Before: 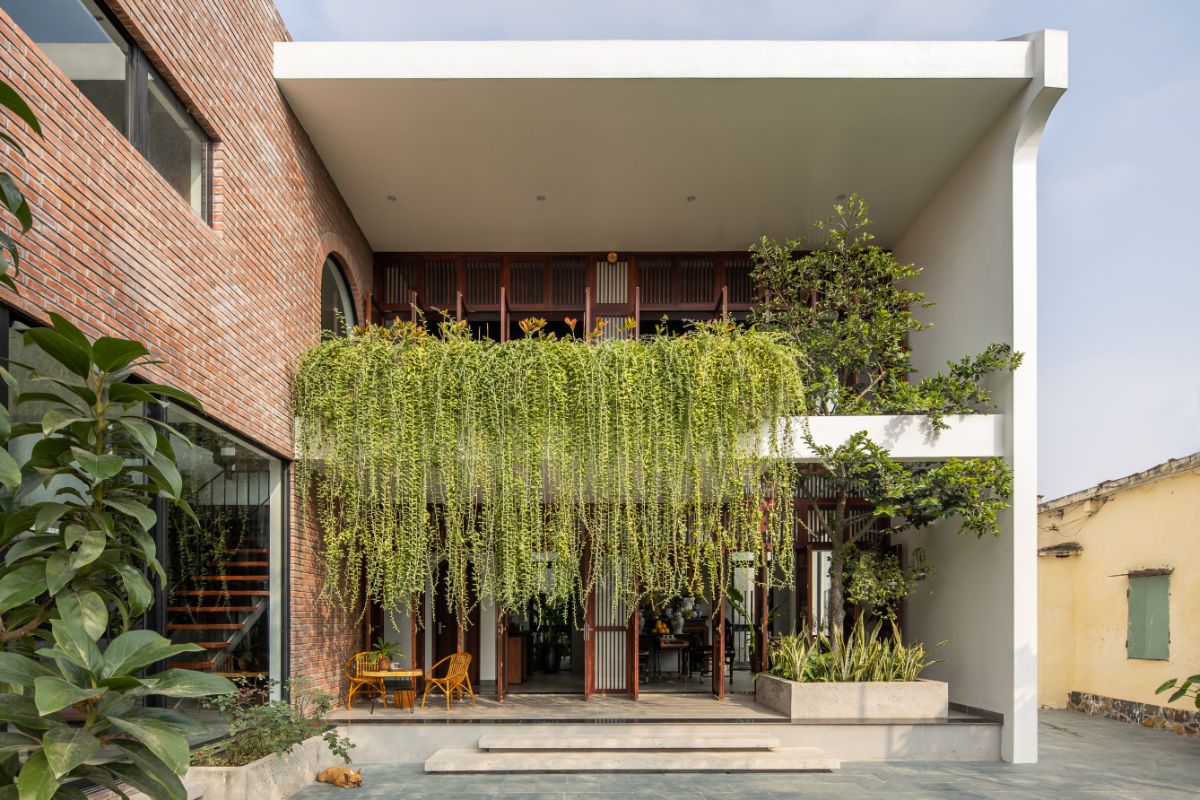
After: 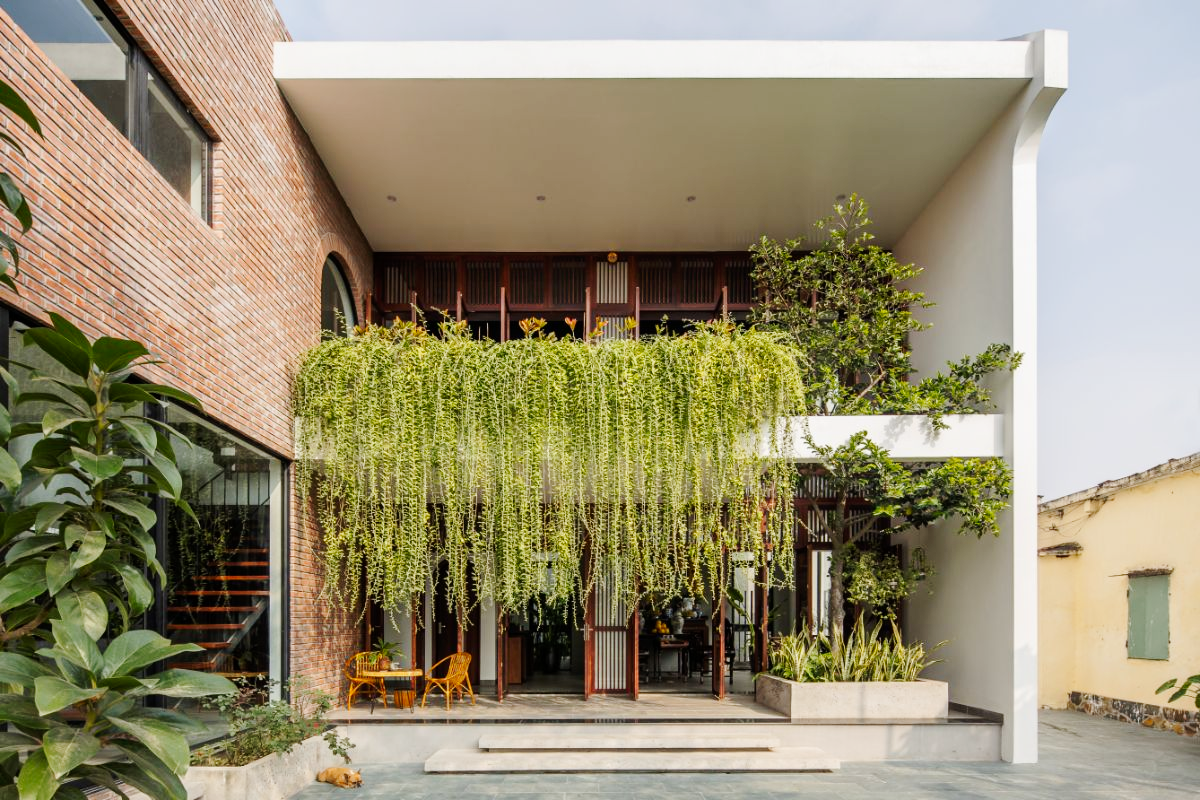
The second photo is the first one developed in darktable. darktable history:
tone curve: curves: ch0 [(0, 0) (0.071, 0.047) (0.266, 0.26) (0.483, 0.554) (0.753, 0.811) (1, 0.983)]; ch1 [(0, 0) (0.346, 0.307) (0.408, 0.387) (0.463, 0.465) (0.482, 0.493) (0.502, 0.499) (0.517, 0.502) (0.55, 0.548) (0.597, 0.61) (0.651, 0.698) (1, 1)]; ch2 [(0, 0) (0.346, 0.34) (0.434, 0.46) (0.485, 0.494) (0.5, 0.498) (0.517, 0.506) (0.526, 0.545) (0.583, 0.61) (0.625, 0.659) (1, 1)], preserve colors none
